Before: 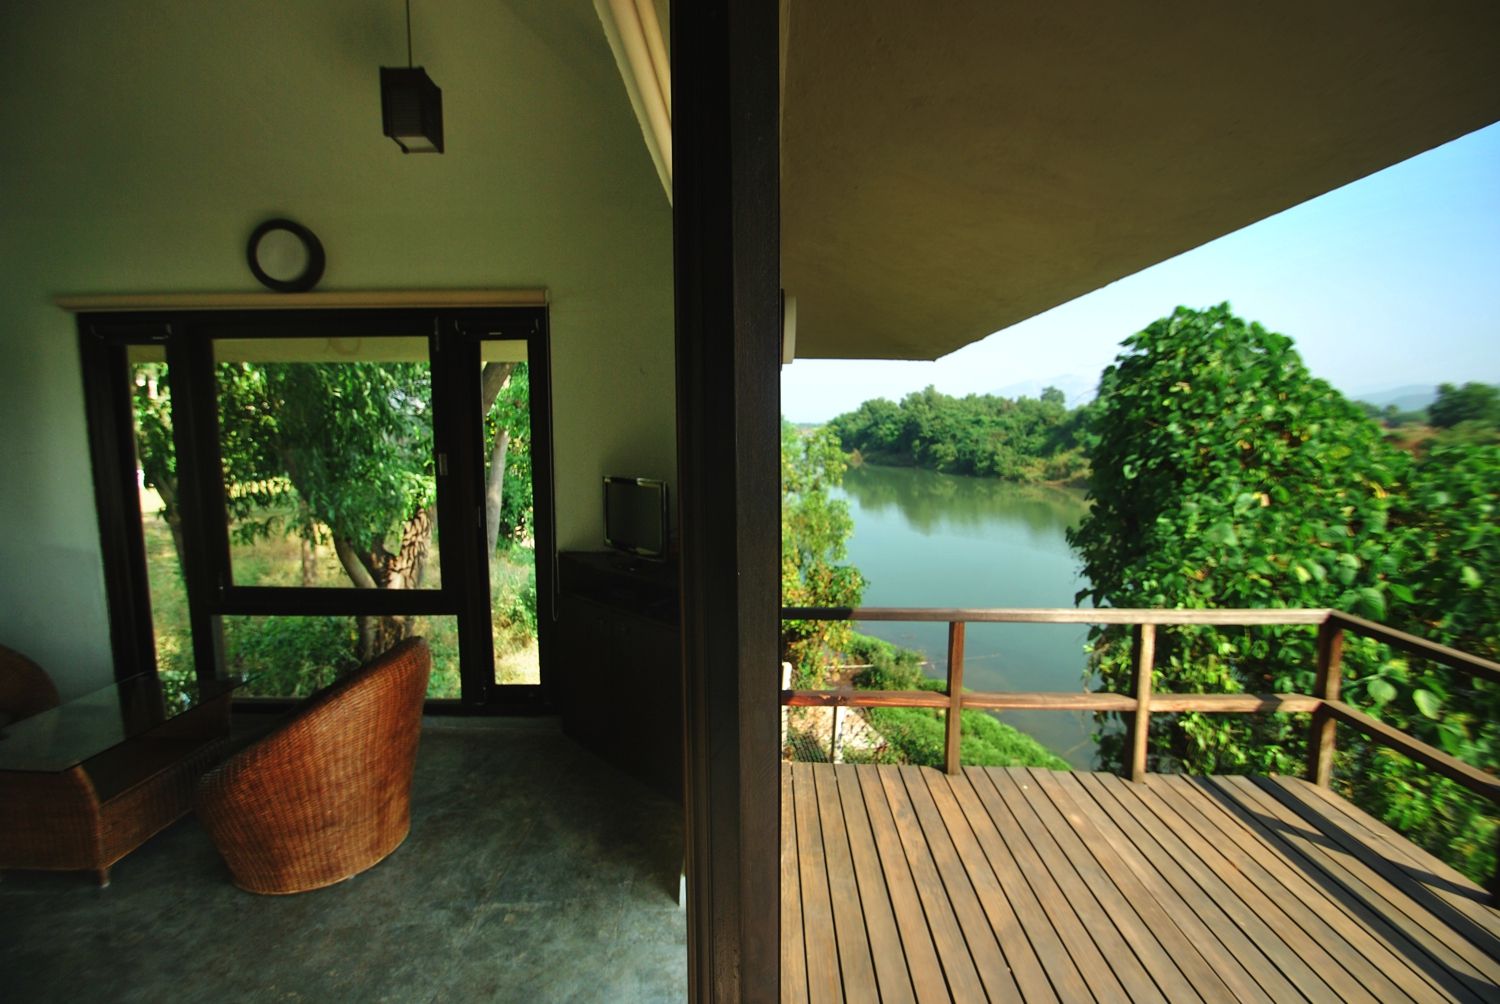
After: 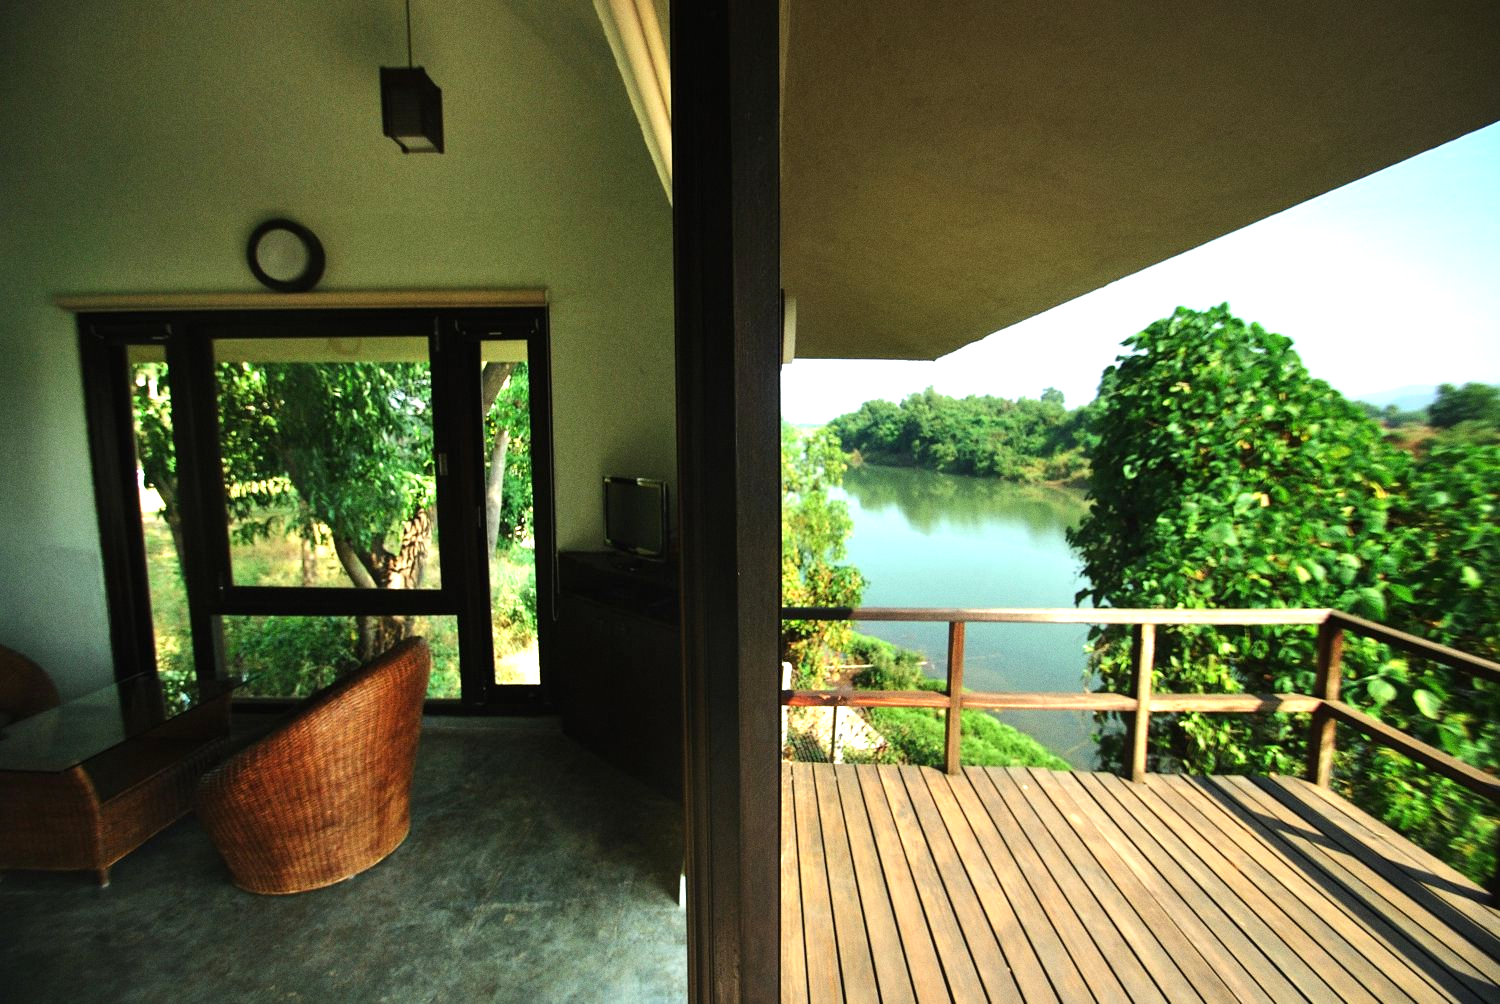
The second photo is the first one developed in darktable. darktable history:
exposure: black level correction 0.001, exposure 0.5 EV, compensate exposure bias true, compensate highlight preservation false
grain: coarseness 0.09 ISO
tone equalizer: -8 EV -0.417 EV, -7 EV -0.389 EV, -6 EV -0.333 EV, -5 EV -0.222 EV, -3 EV 0.222 EV, -2 EV 0.333 EV, -1 EV 0.389 EV, +0 EV 0.417 EV, edges refinement/feathering 500, mask exposure compensation -1.57 EV, preserve details no
